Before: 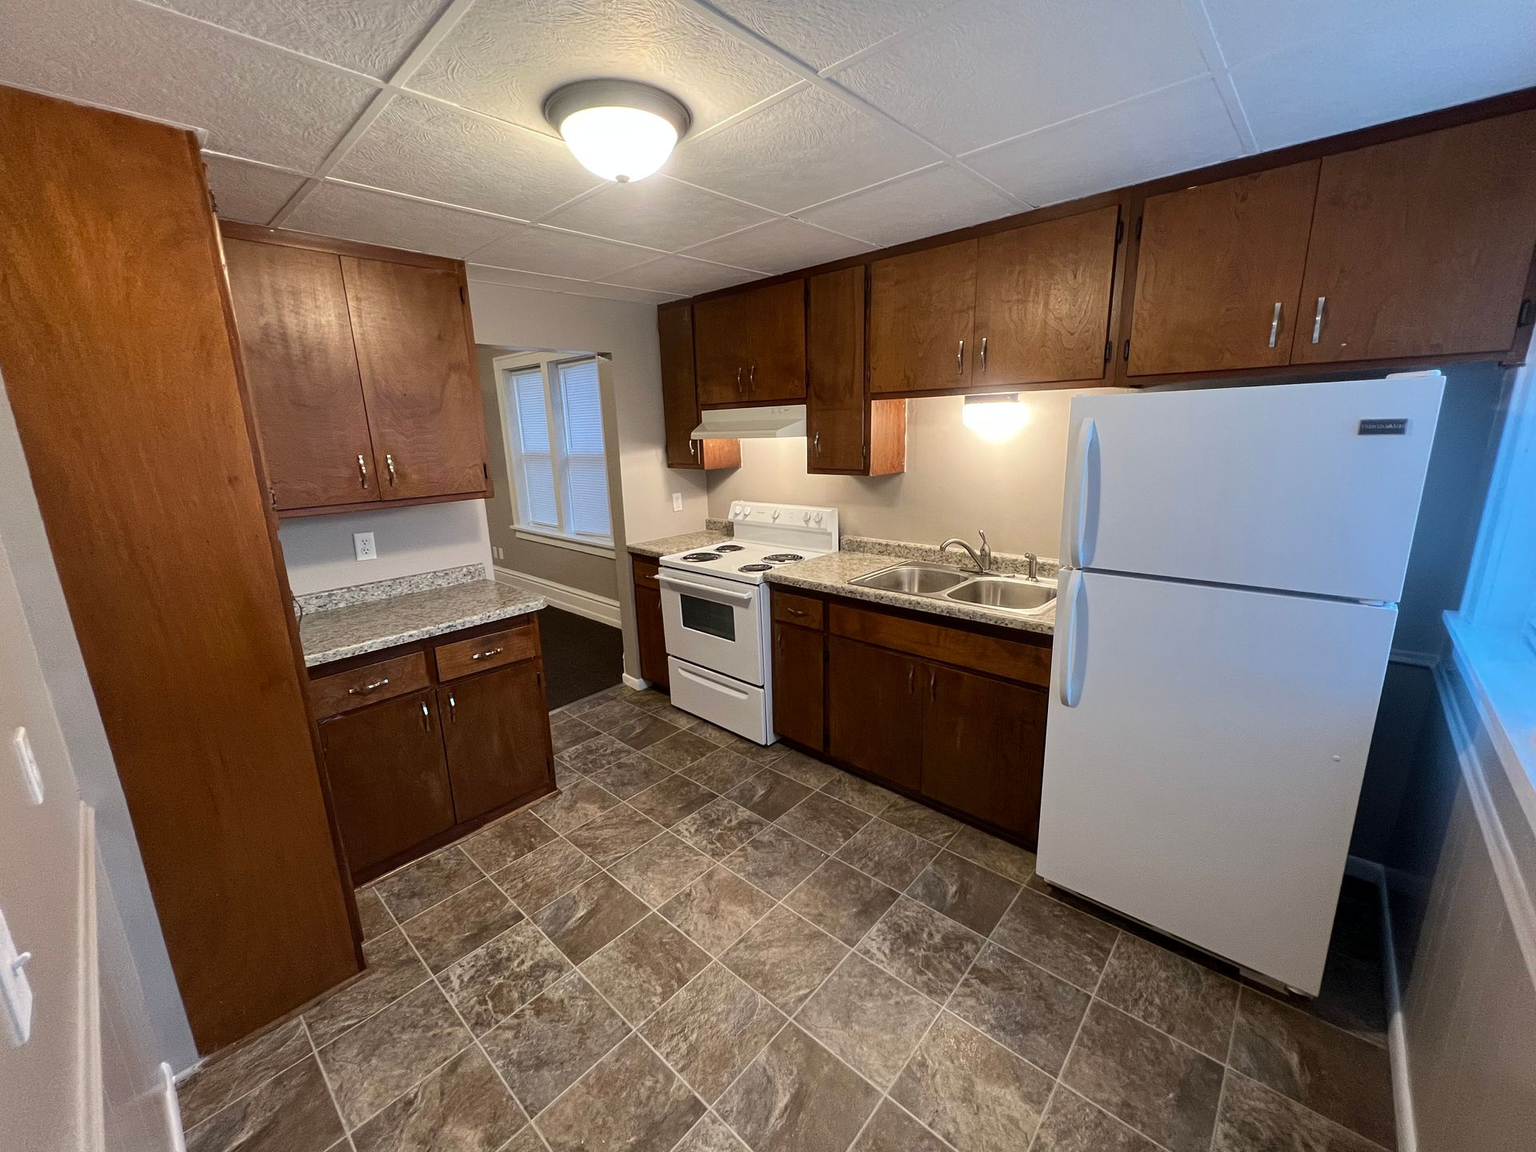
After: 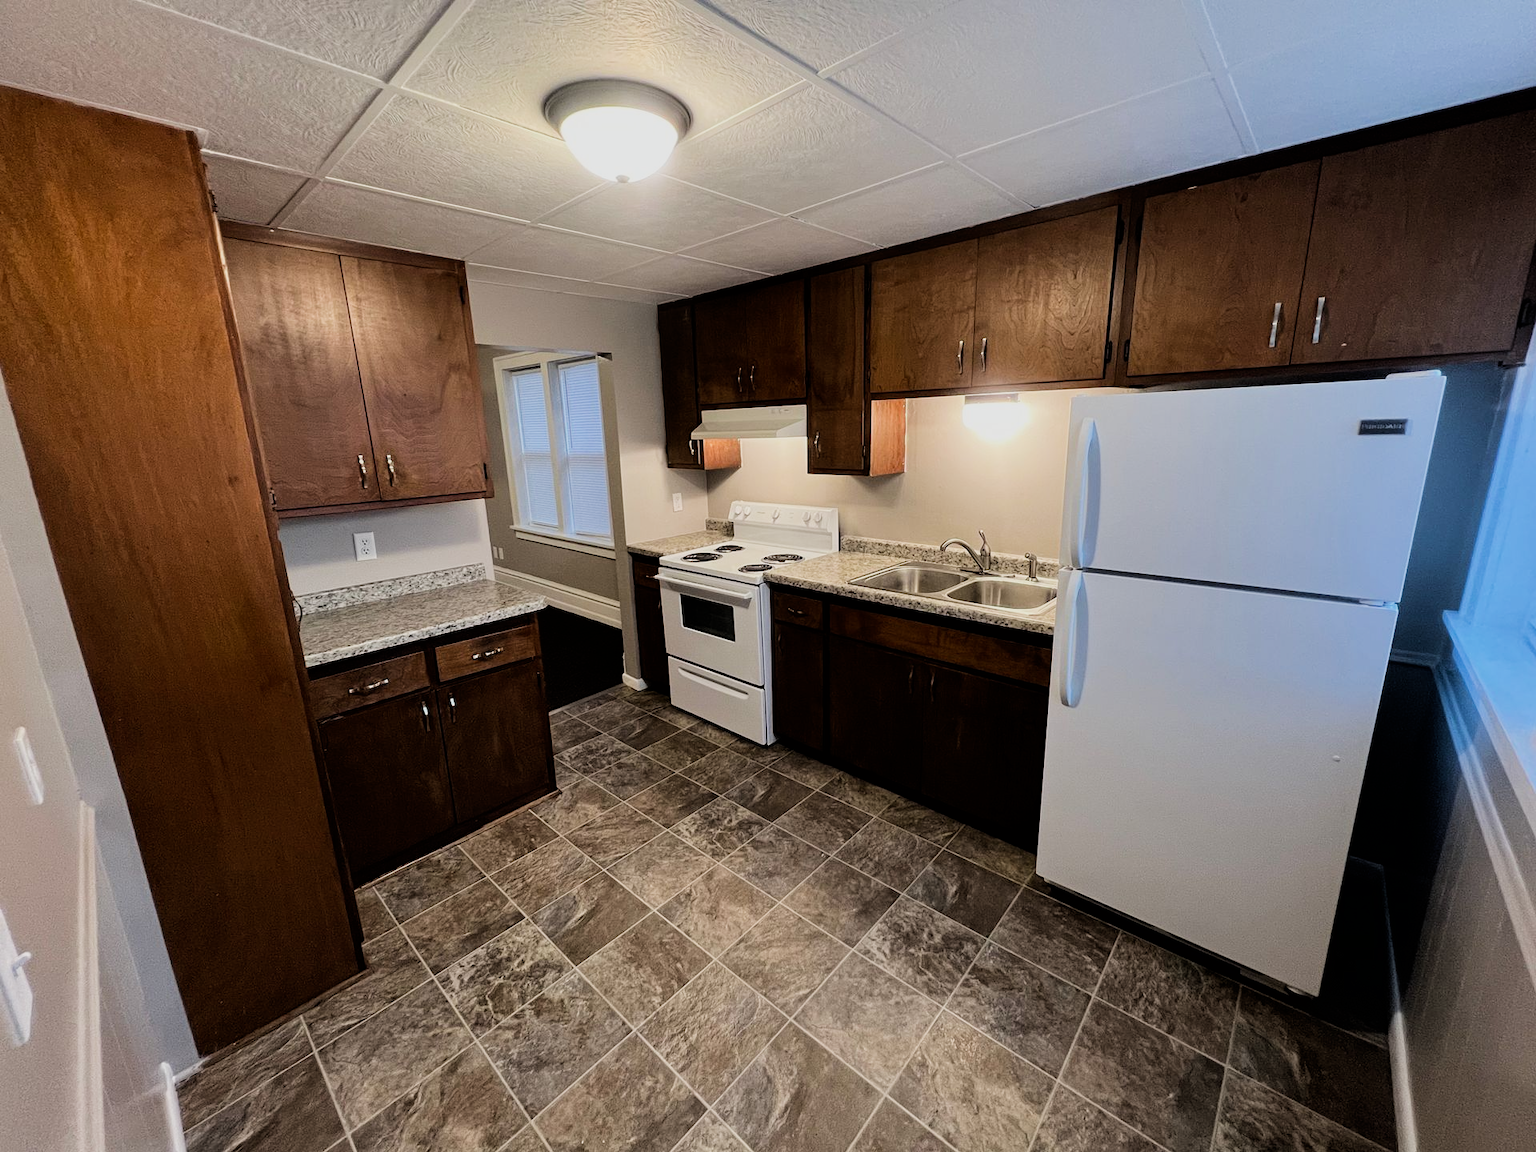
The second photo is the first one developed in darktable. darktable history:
filmic rgb: black relative exposure -5.08 EV, white relative exposure 4 EV, hardness 2.88, contrast 1.301, highlights saturation mix -28.99%
